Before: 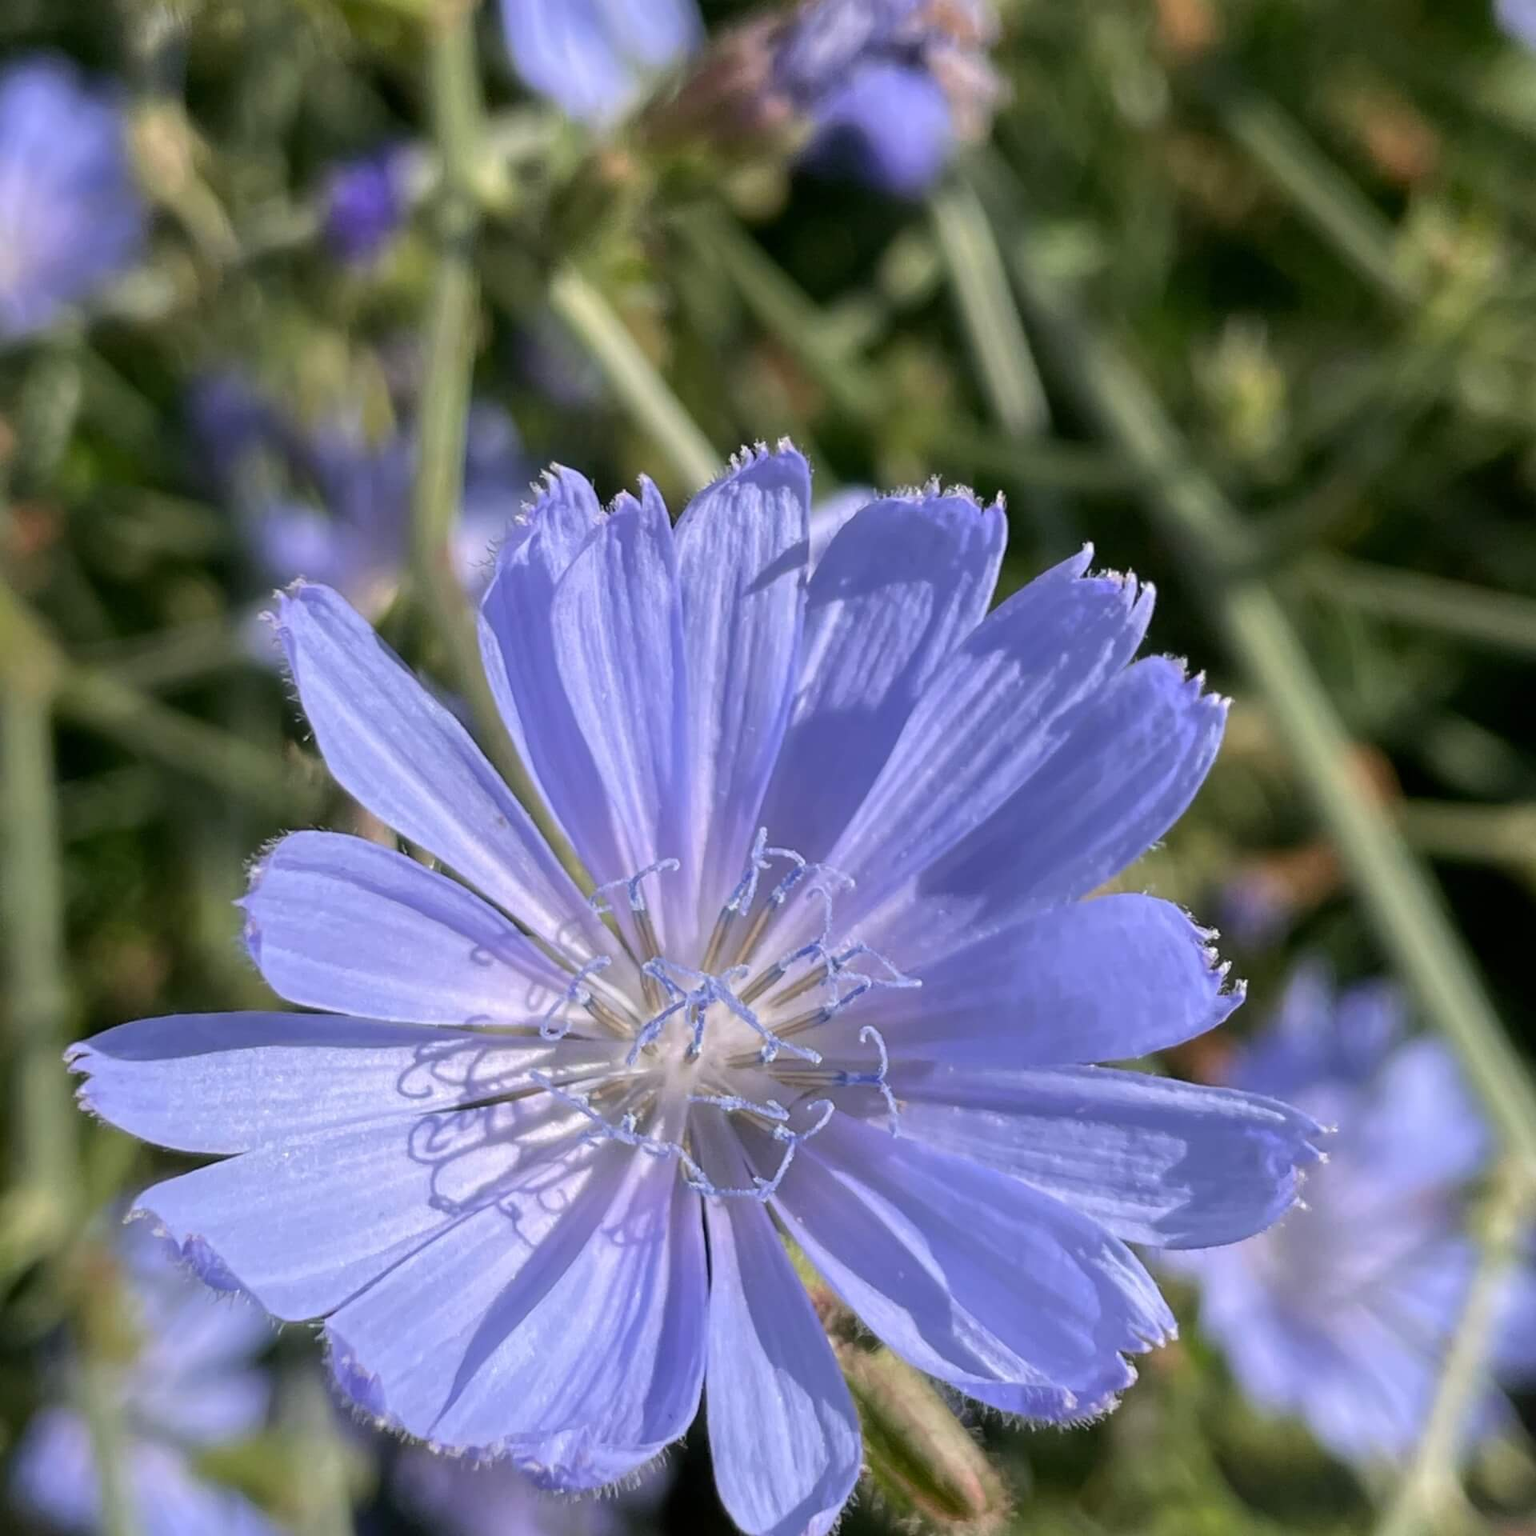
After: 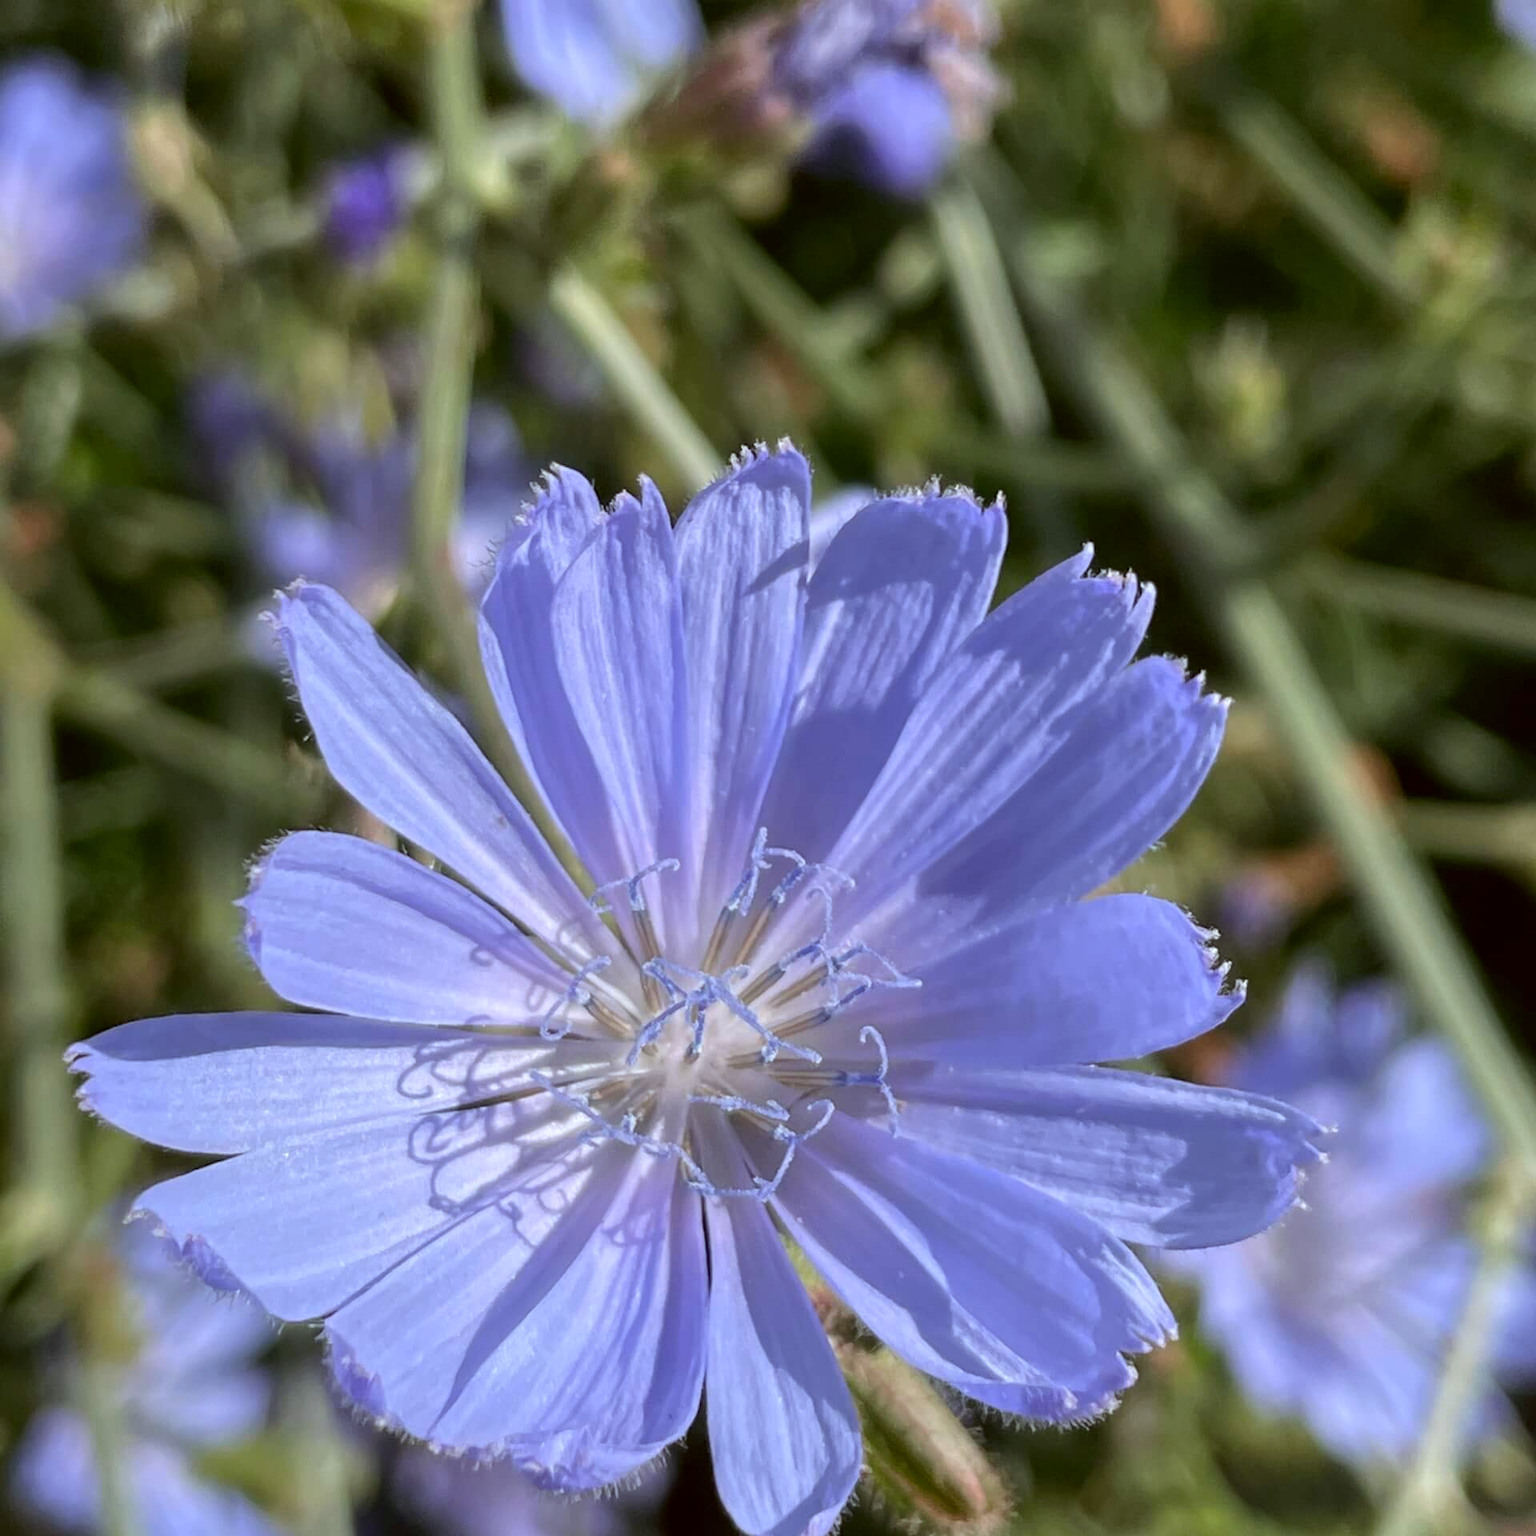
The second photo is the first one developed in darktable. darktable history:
color correction: highlights a* -3.45, highlights b* -6.36, shadows a* 3.23, shadows b* 5.75
